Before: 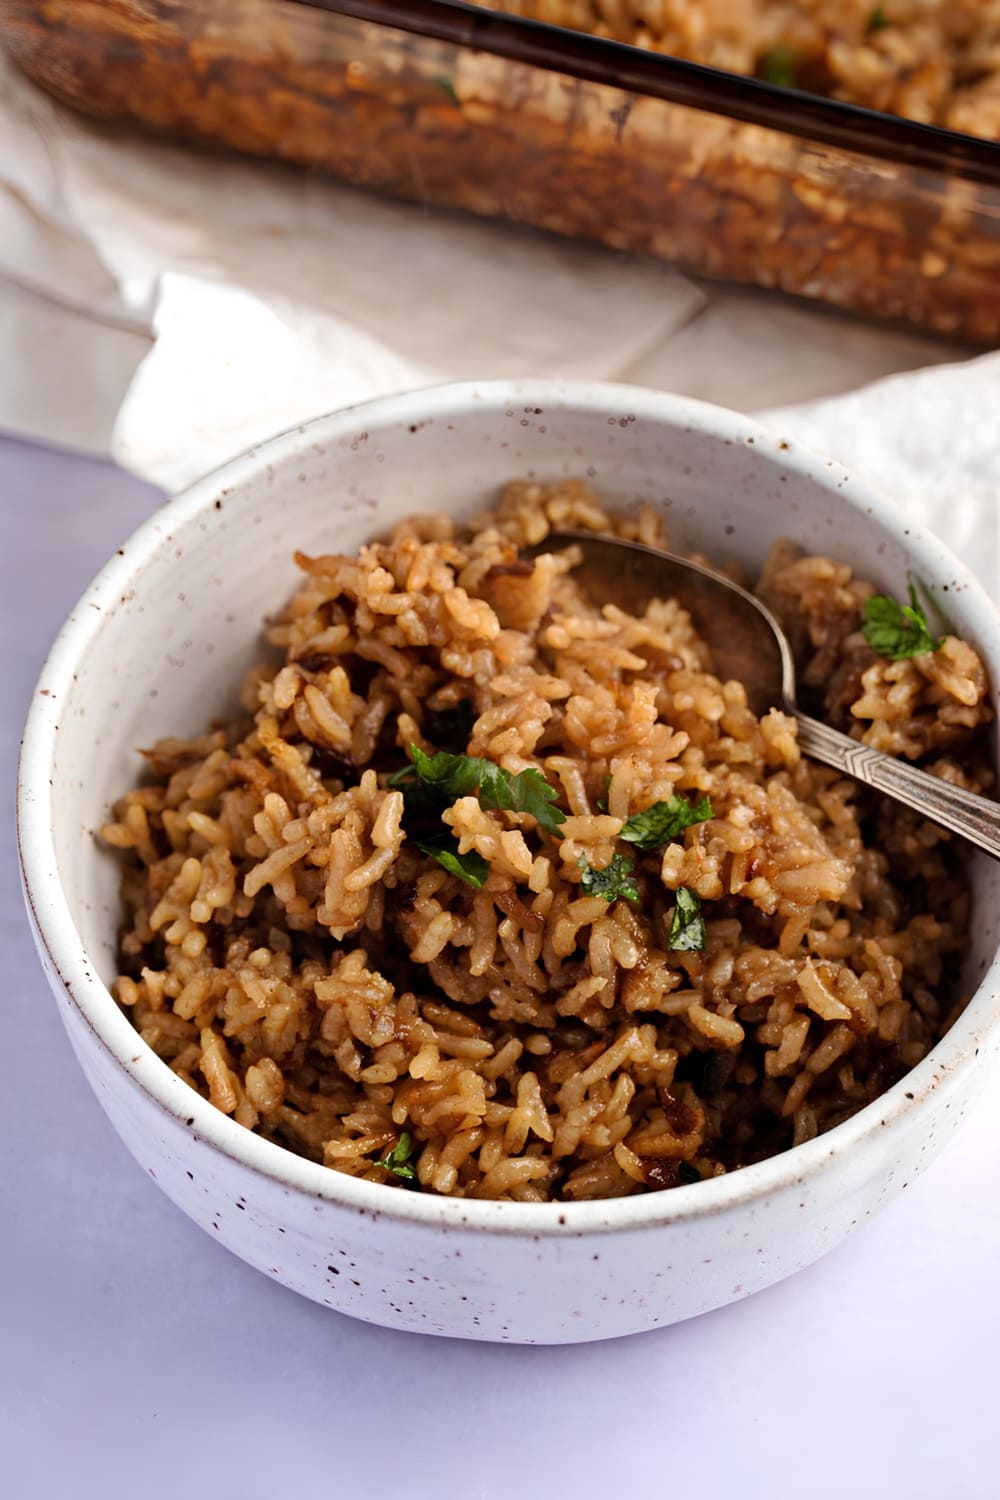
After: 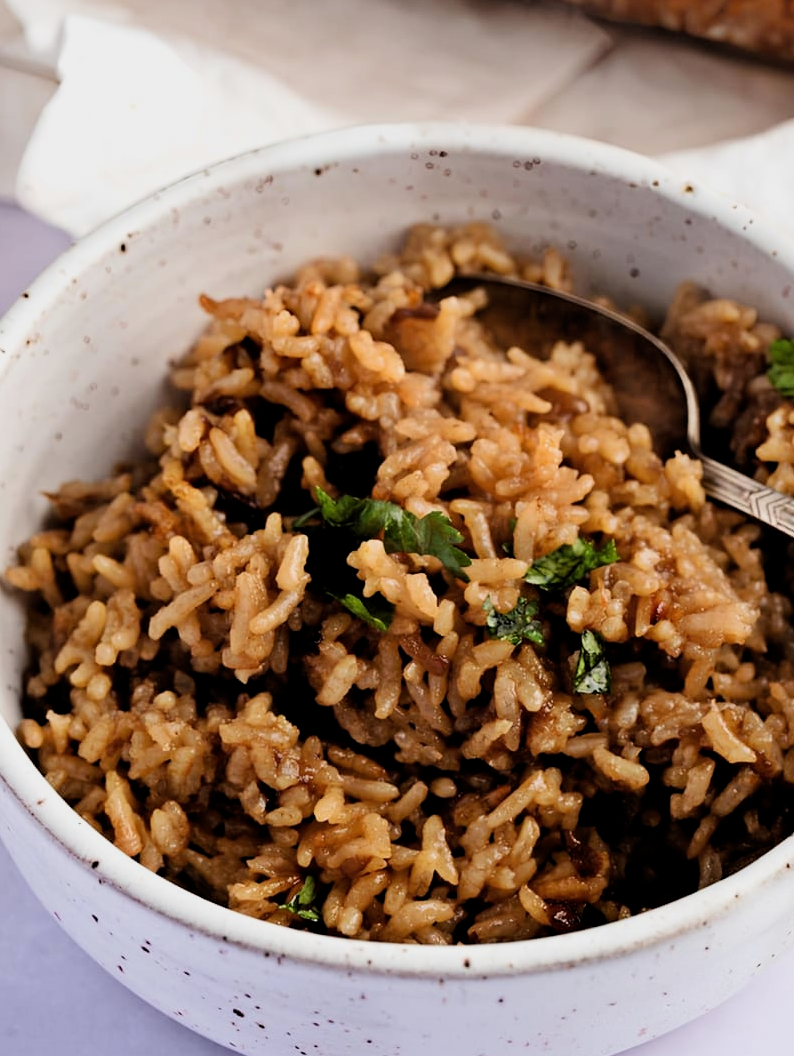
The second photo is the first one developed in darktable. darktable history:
filmic rgb: middle gray luminance 12.49%, black relative exposure -10.21 EV, white relative exposure 3.46 EV, target black luminance 0%, hardness 5.8, latitude 44.96%, contrast 1.223, highlights saturation mix 4.23%, shadows ↔ highlights balance 27.64%
crop: left 9.585%, top 17.18%, right 10.952%, bottom 12.367%
